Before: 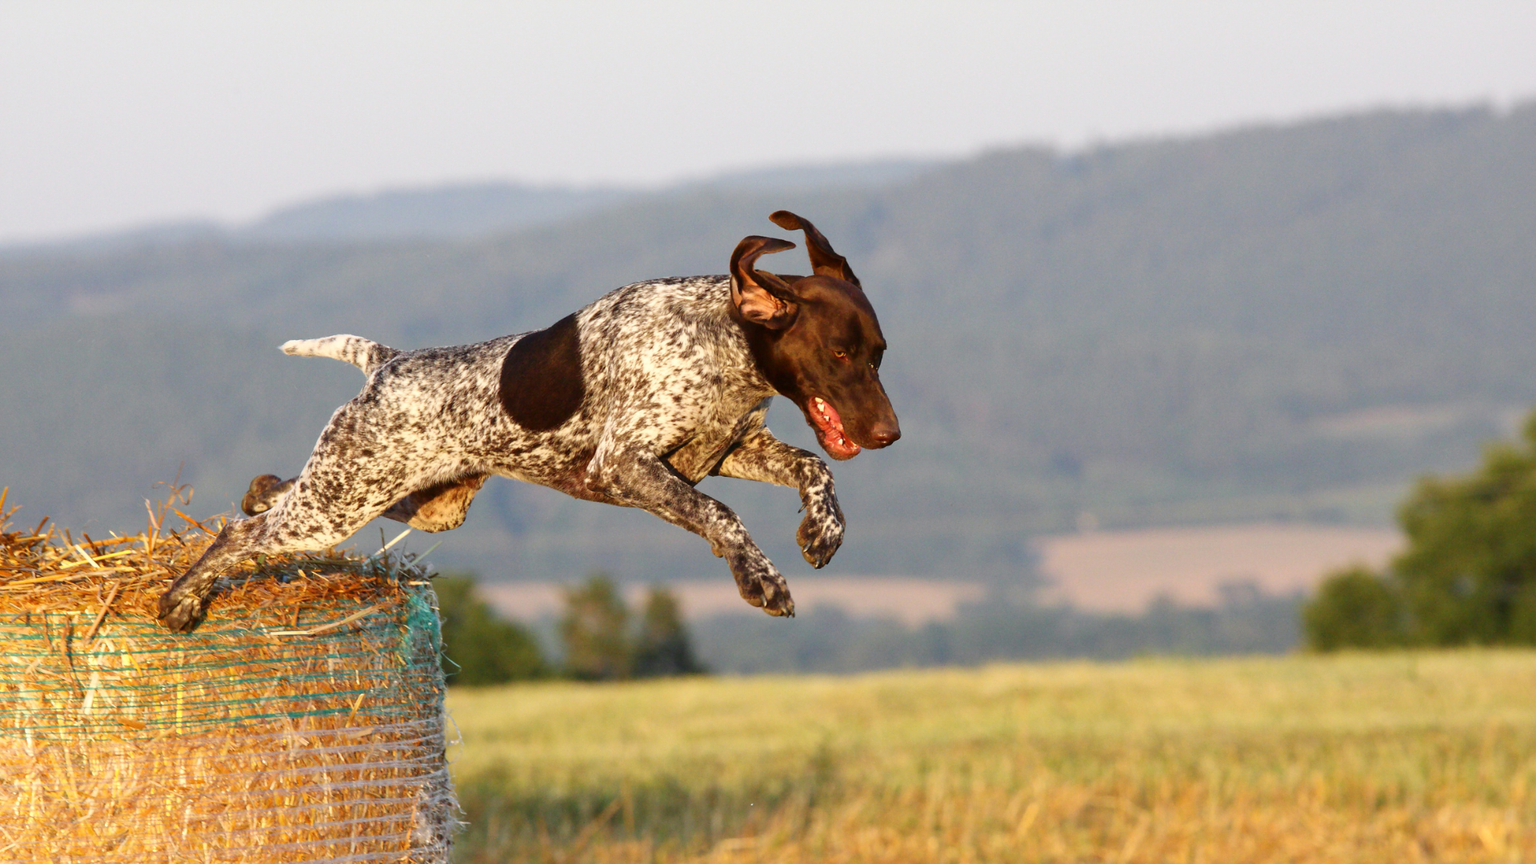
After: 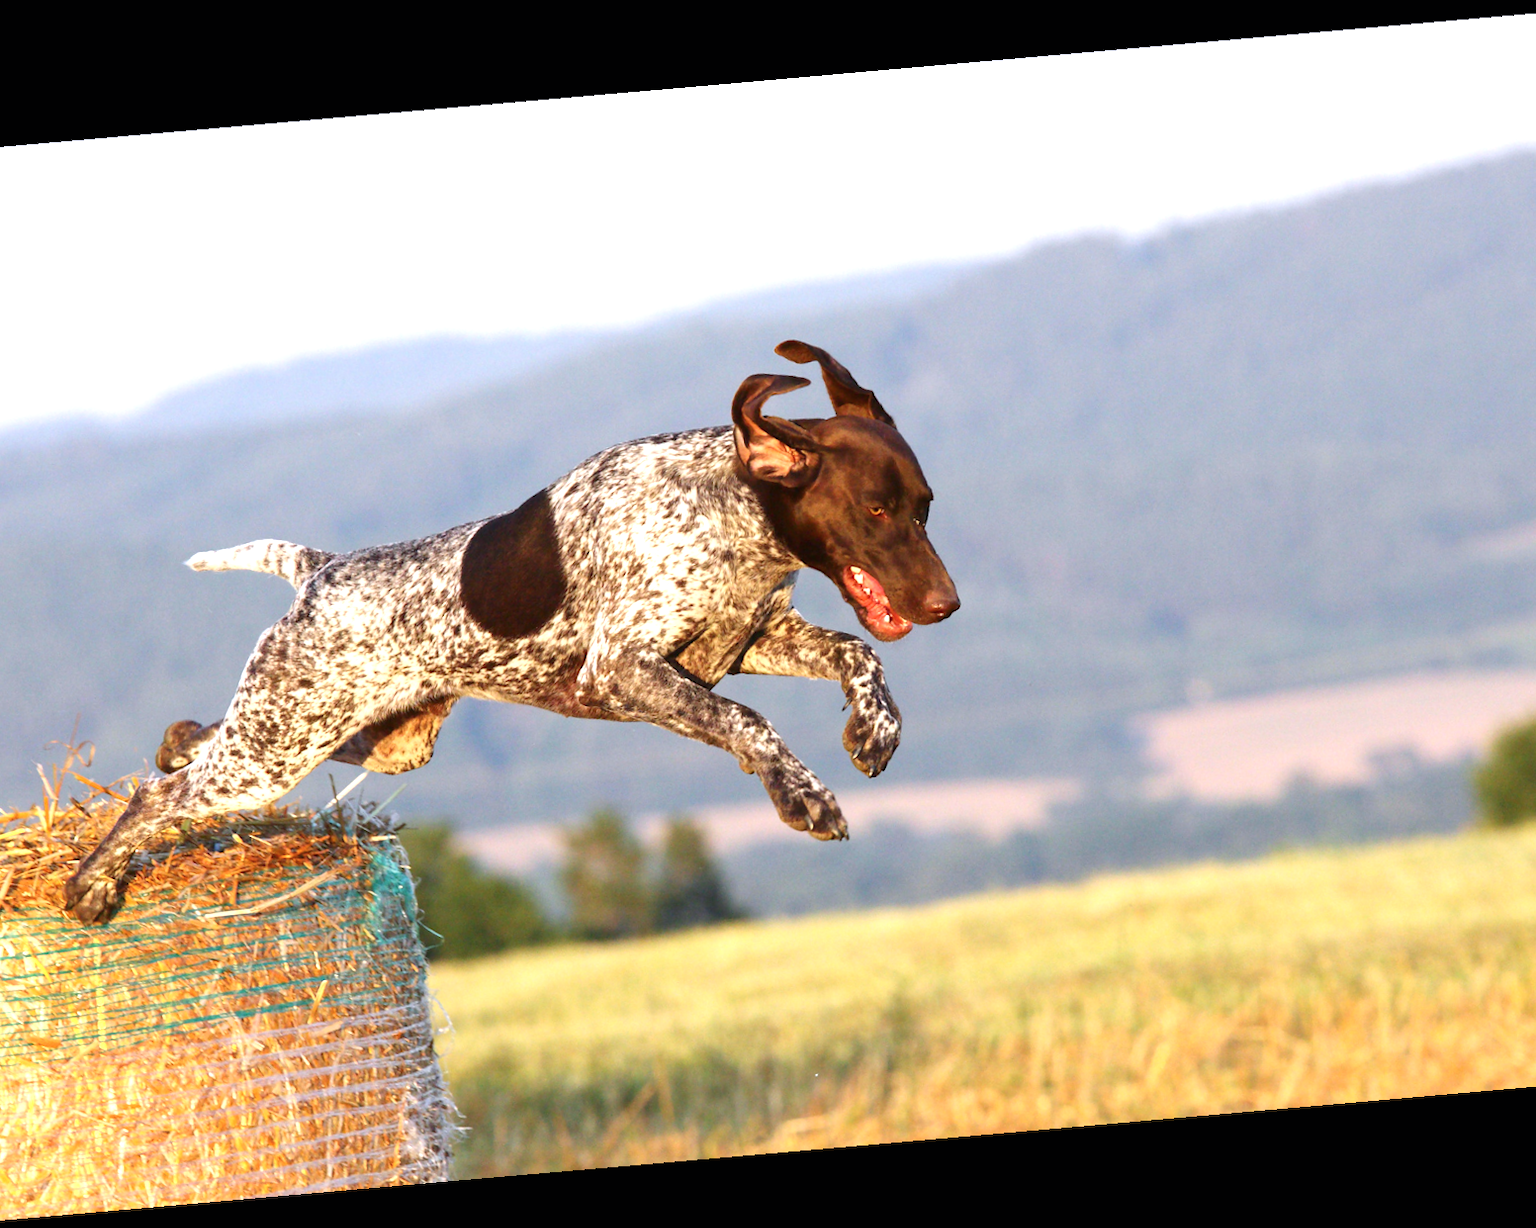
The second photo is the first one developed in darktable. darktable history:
exposure: black level correction 0, exposure 0.7 EV, compensate exposure bias true, compensate highlight preservation false
rotate and perspective: rotation -4.98°, automatic cropping off
color calibration: illuminant as shot in camera, x 0.358, y 0.373, temperature 4628.91 K
crop: left 9.88%, right 12.664%
